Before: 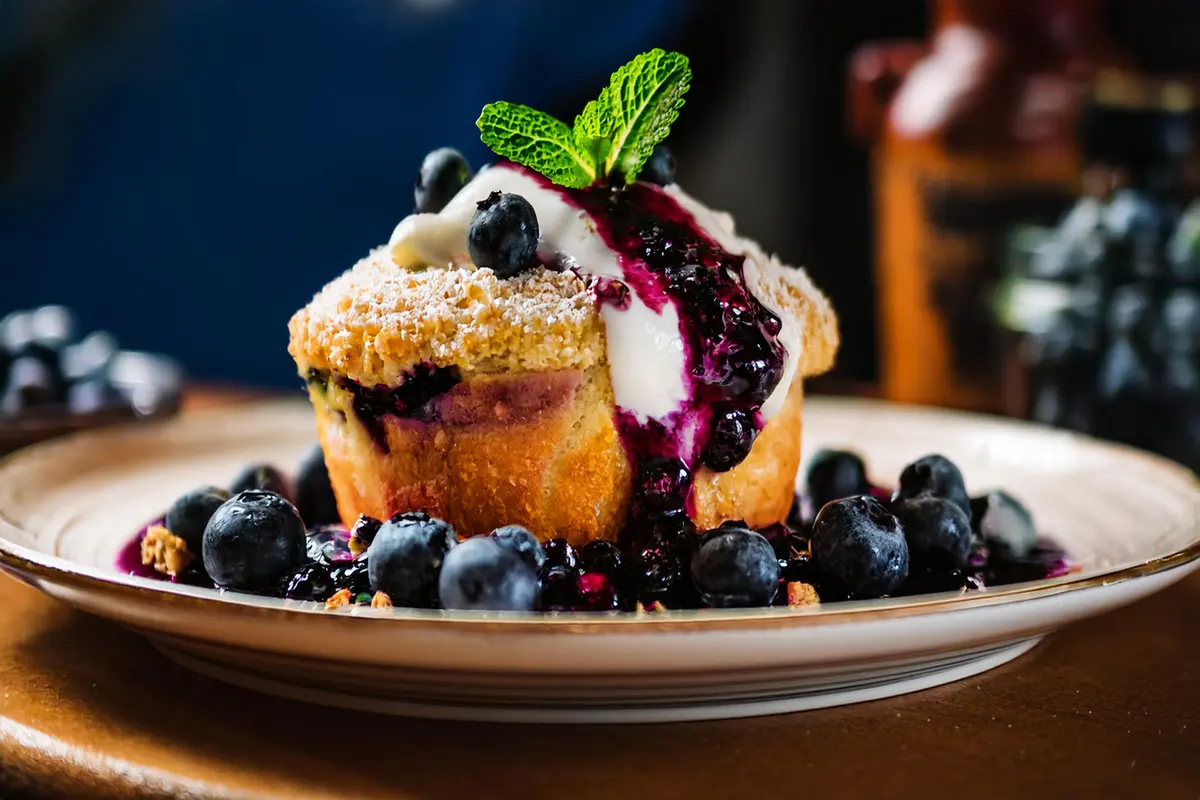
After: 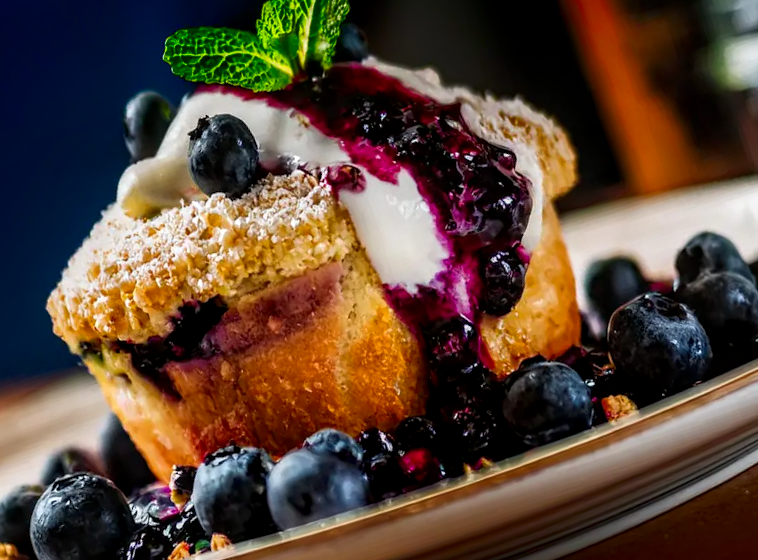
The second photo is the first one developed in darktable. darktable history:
shadows and highlights: shadows -89.5, highlights 91.9, soften with gaussian
local contrast: detail 130%
exposure: black level correction 0.002, compensate highlight preservation false
crop and rotate: angle 17.91°, left 6.988%, right 3.753%, bottom 1.094%
